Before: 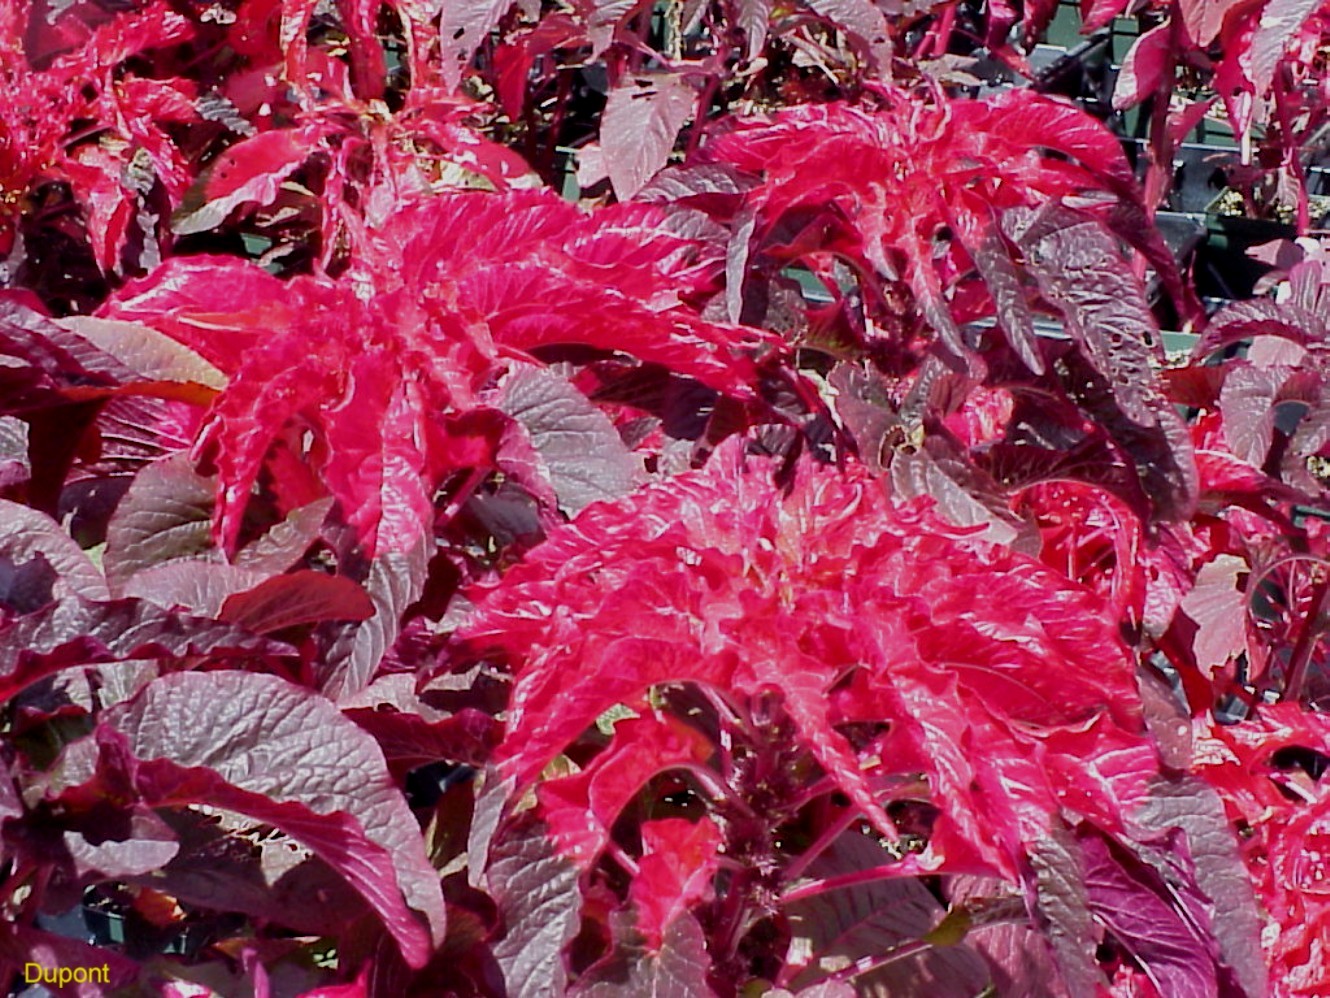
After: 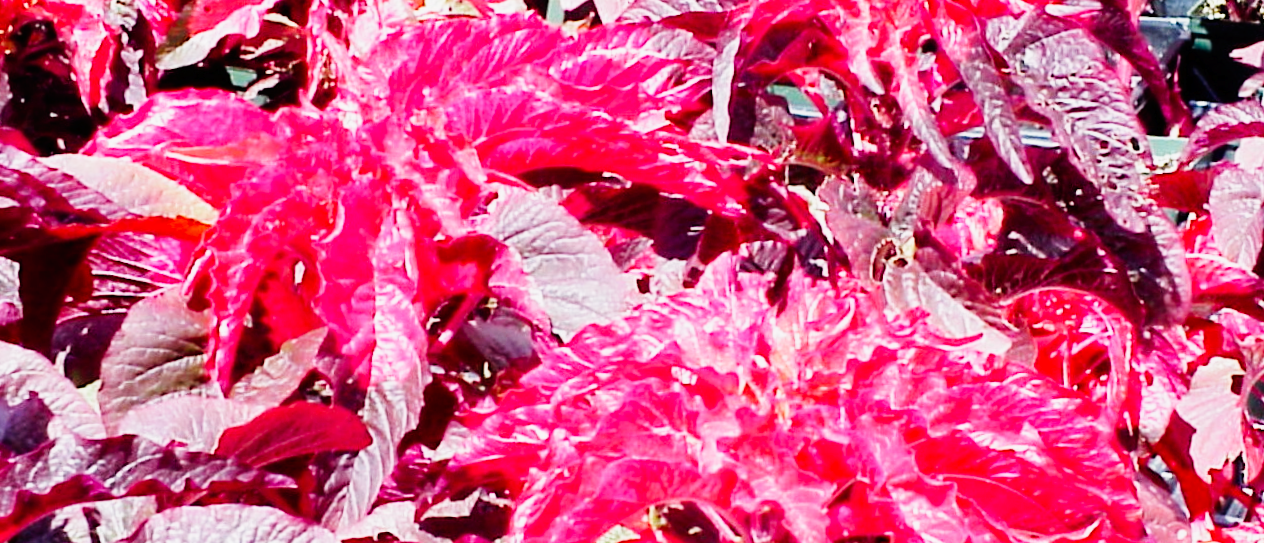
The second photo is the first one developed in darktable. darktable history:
rotate and perspective: rotation -1.77°, lens shift (horizontal) 0.004, automatic cropping off
crop: left 1.744%, top 19.225%, right 5.069%, bottom 28.357%
base curve: curves: ch0 [(0, 0) (0, 0.001) (0.001, 0.001) (0.004, 0.002) (0.007, 0.004) (0.015, 0.013) (0.033, 0.045) (0.052, 0.096) (0.075, 0.17) (0.099, 0.241) (0.163, 0.42) (0.219, 0.55) (0.259, 0.616) (0.327, 0.722) (0.365, 0.765) (0.522, 0.873) (0.547, 0.881) (0.689, 0.919) (0.826, 0.952) (1, 1)], preserve colors none
